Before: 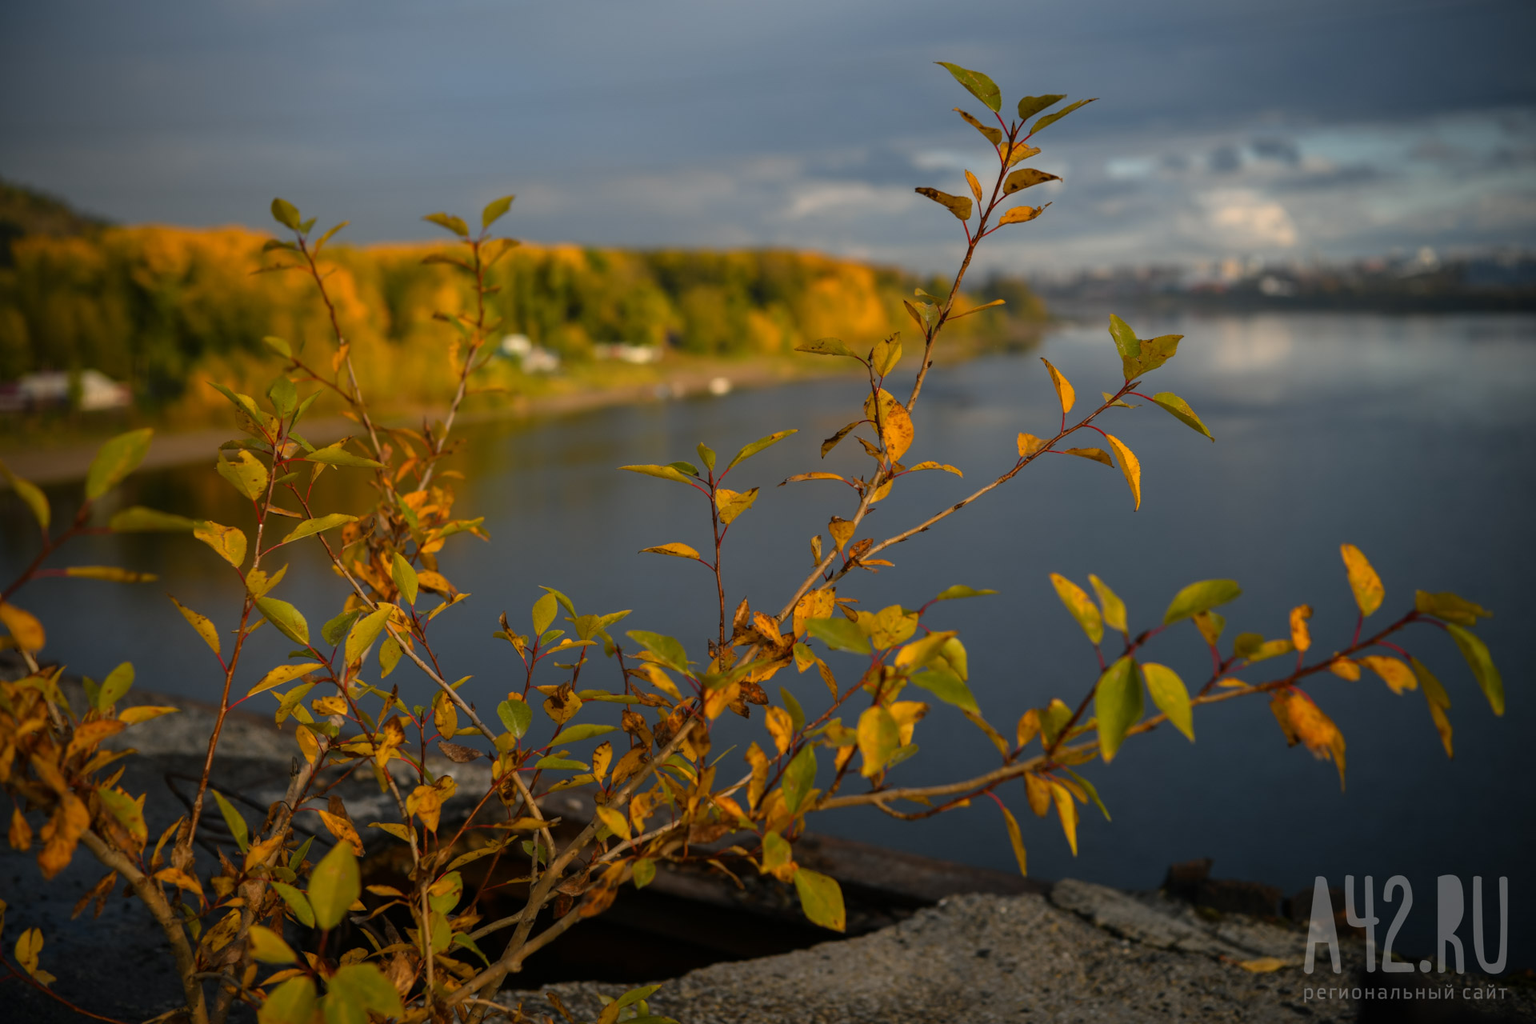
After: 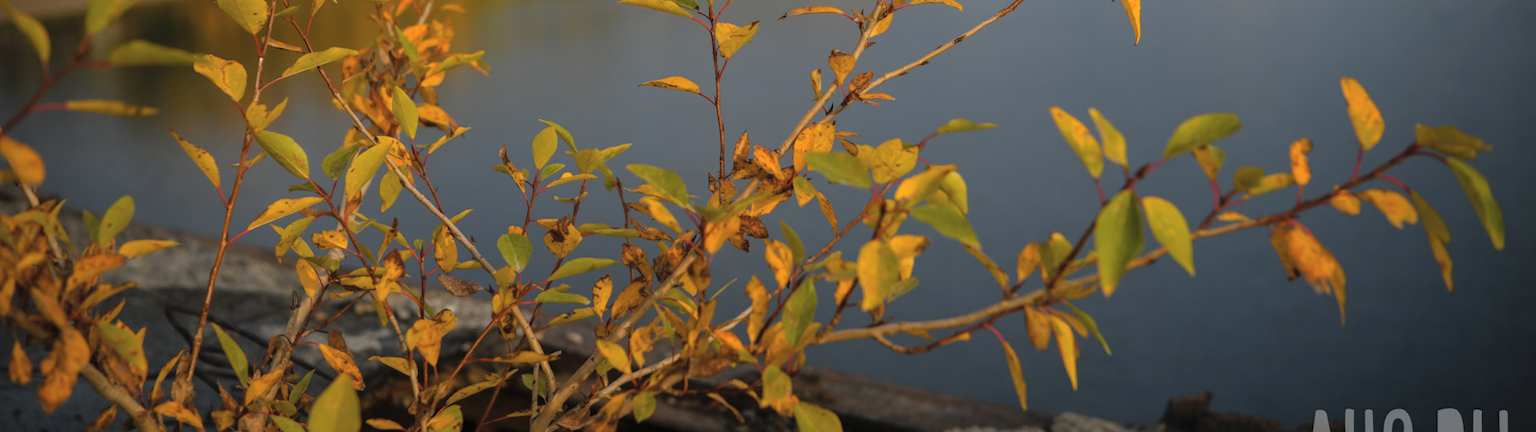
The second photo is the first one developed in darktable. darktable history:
crop: top 45.551%, bottom 12.262%
contrast brightness saturation: brightness 0.15
